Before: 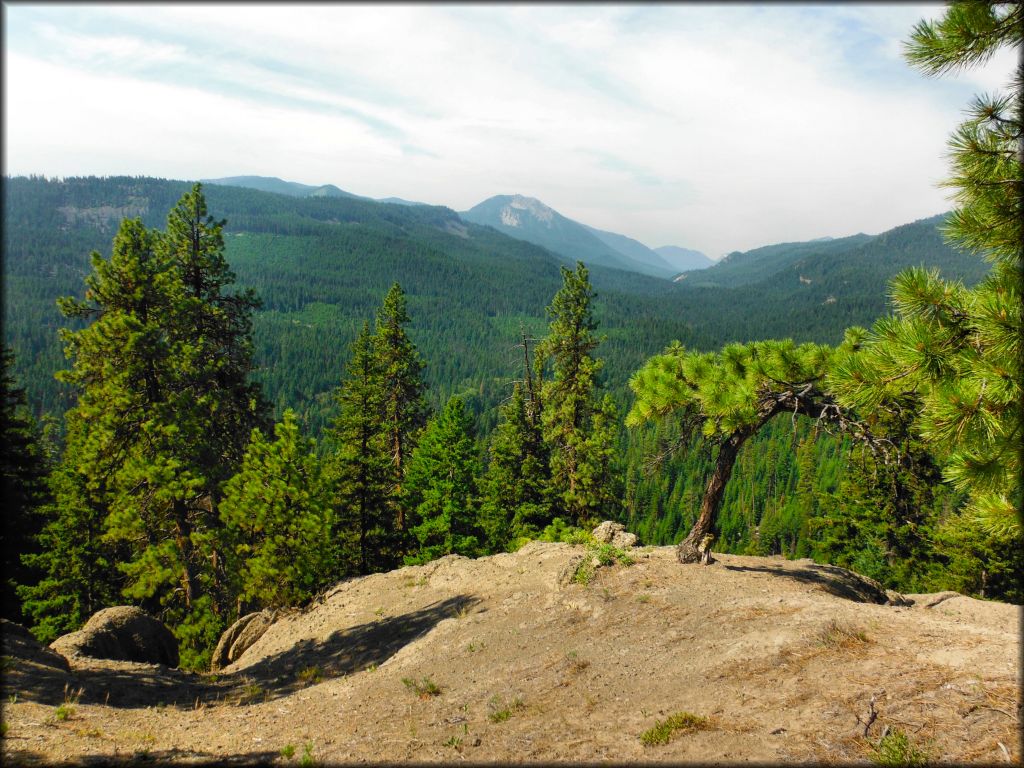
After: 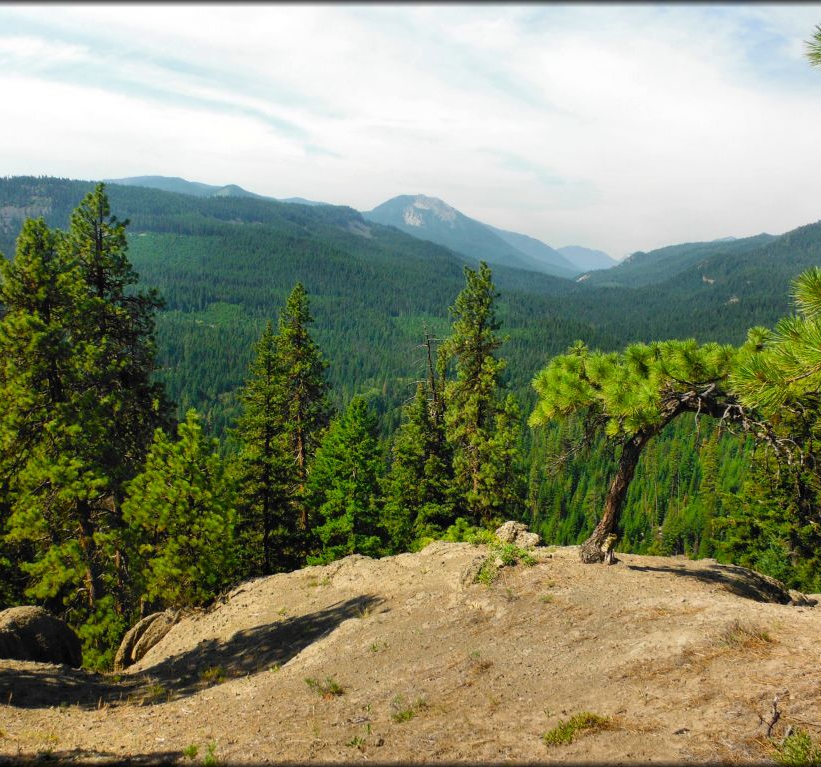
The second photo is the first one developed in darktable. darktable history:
crop and rotate: left 9.548%, right 10.206%
